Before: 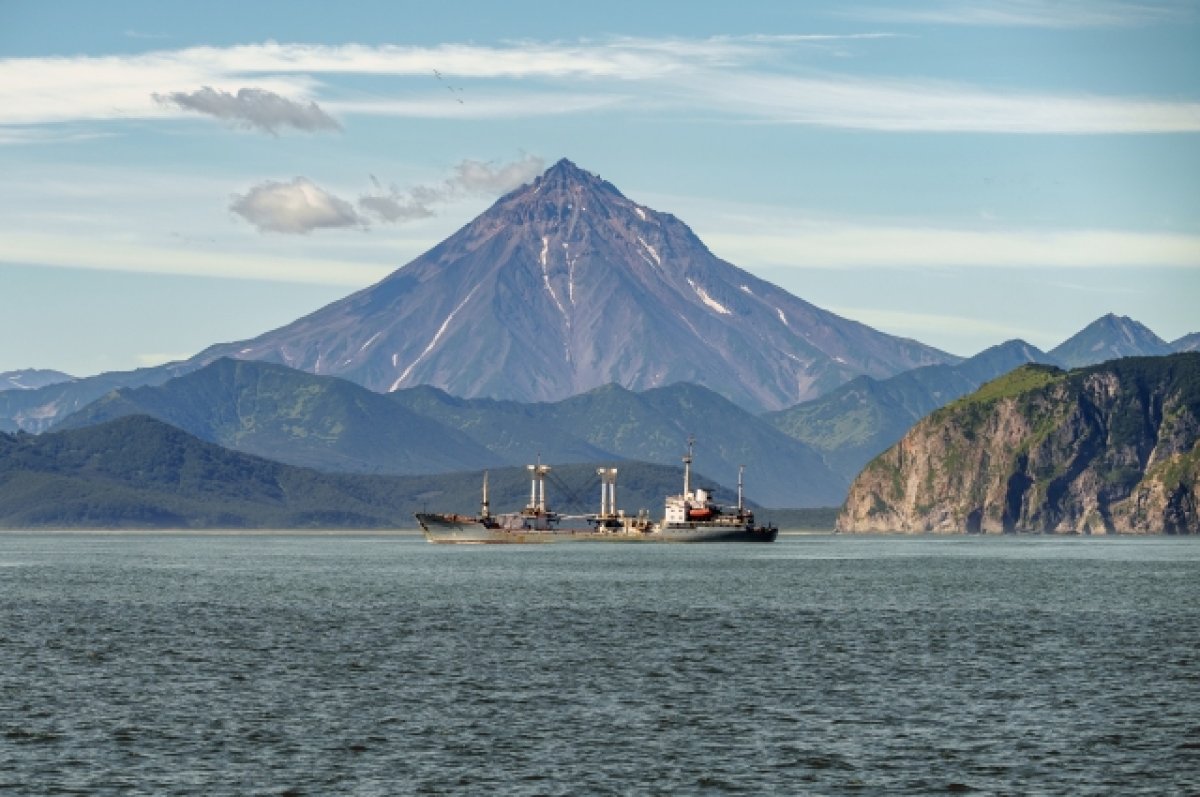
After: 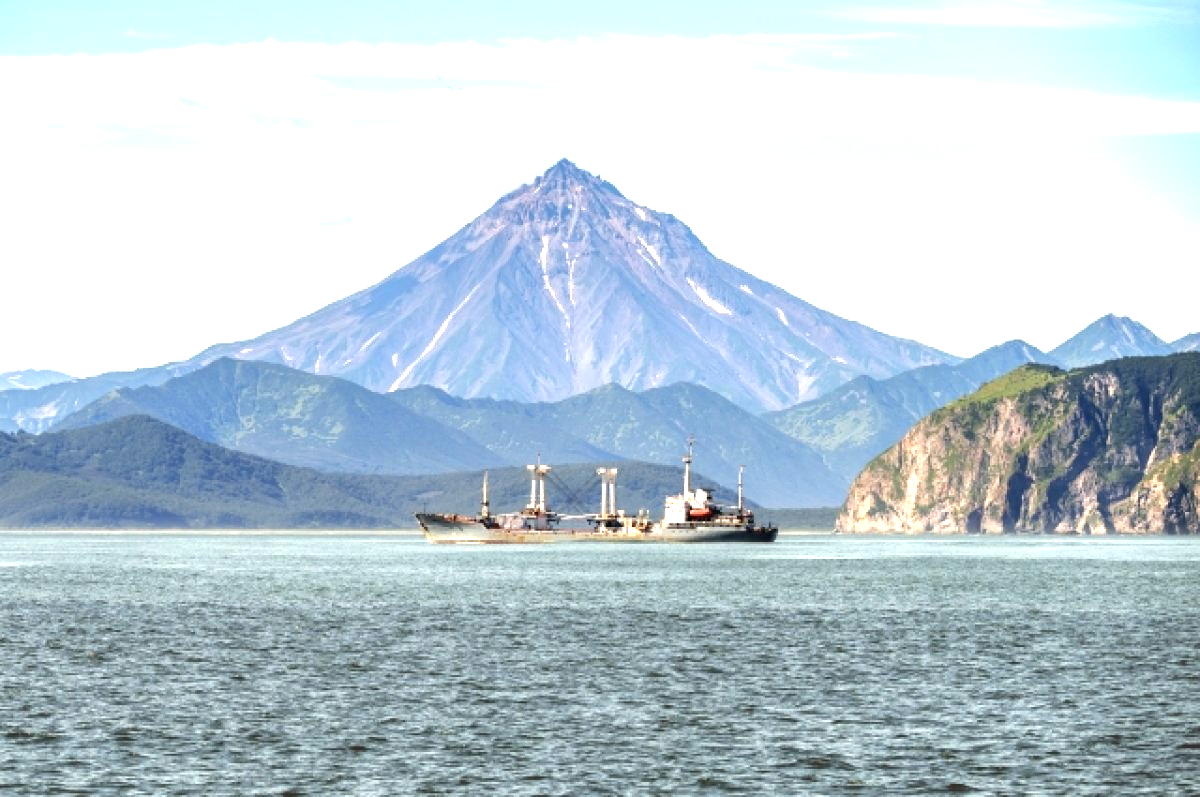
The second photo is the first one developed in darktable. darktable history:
exposure: black level correction 0, exposure 1.45 EV, compensate exposure bias true, compensate highlight preservation false
contrast brightness saturation: saturation -0.05
tone equalizer: on, module defaults
